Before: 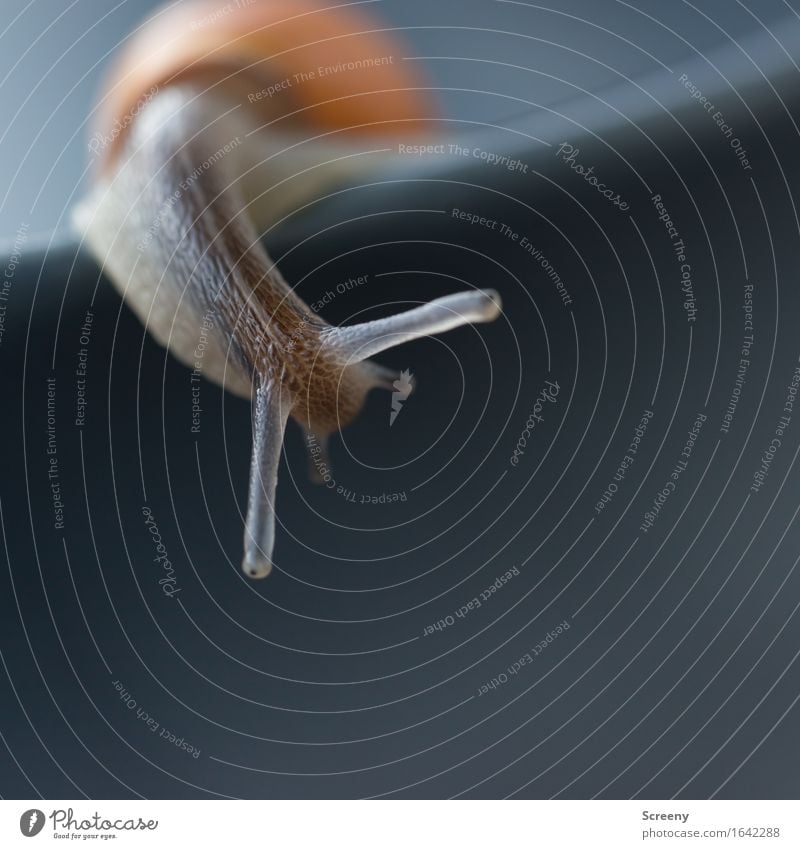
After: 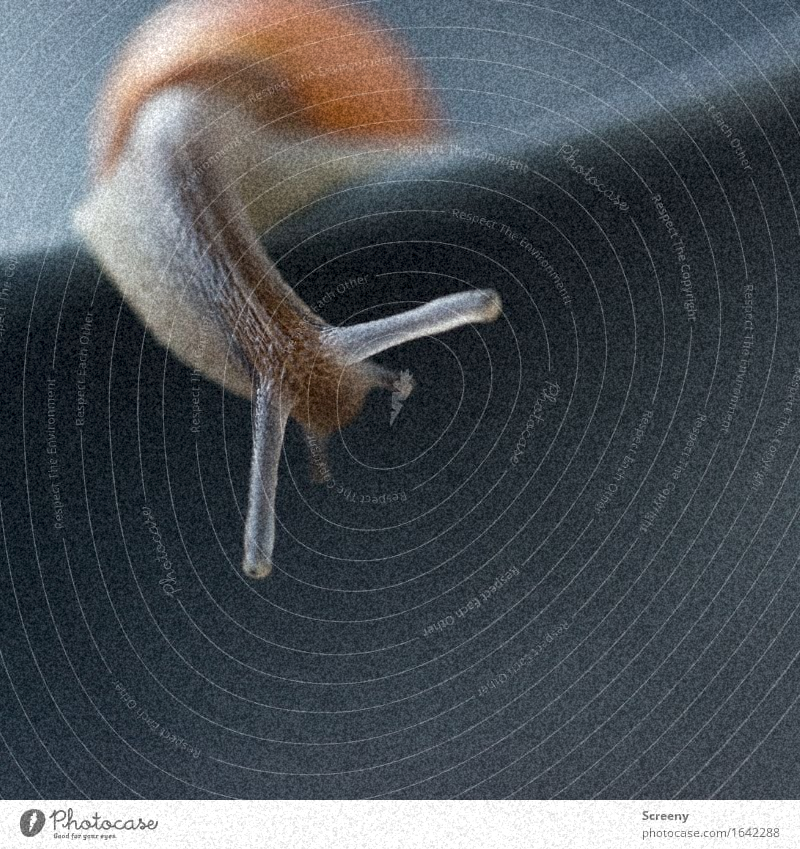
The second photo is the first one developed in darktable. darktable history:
grain: coarseness 46.9 ISO, strength 50.21%, mid-tones bias 0%
contrast brightness saturation: contrast 0.01, saturation -0.05
